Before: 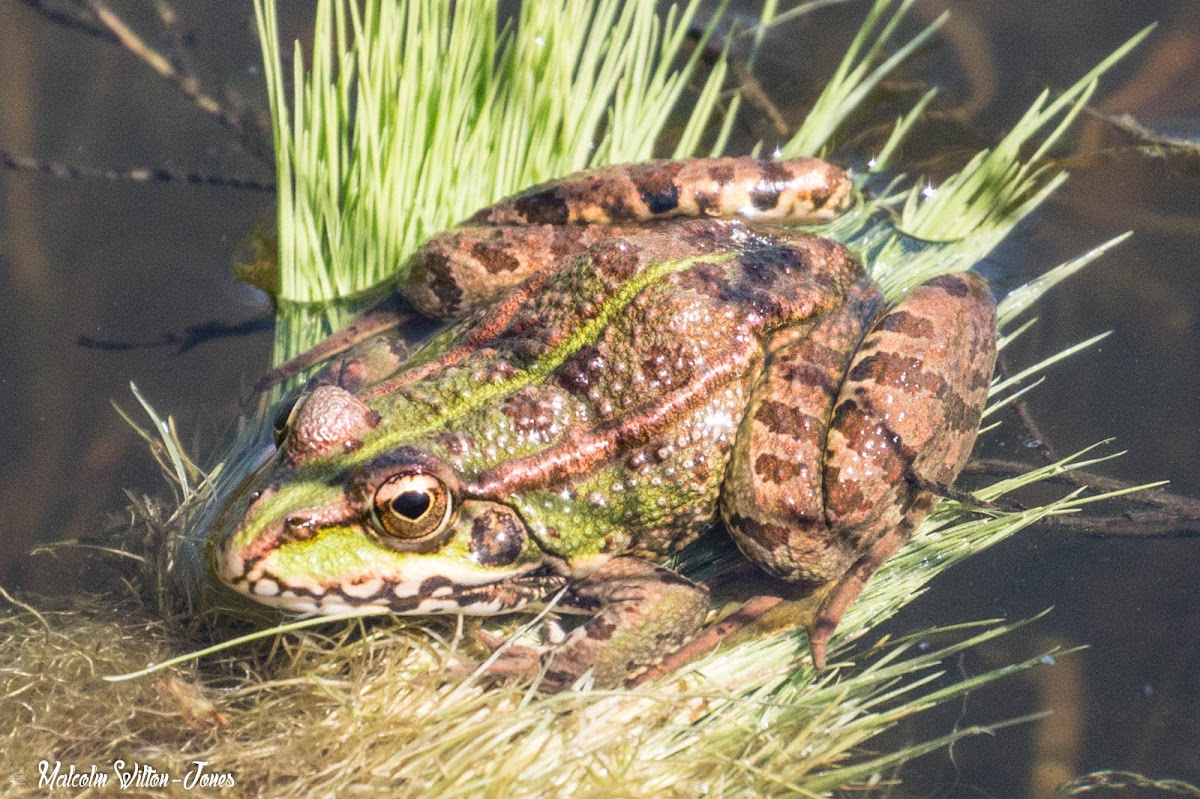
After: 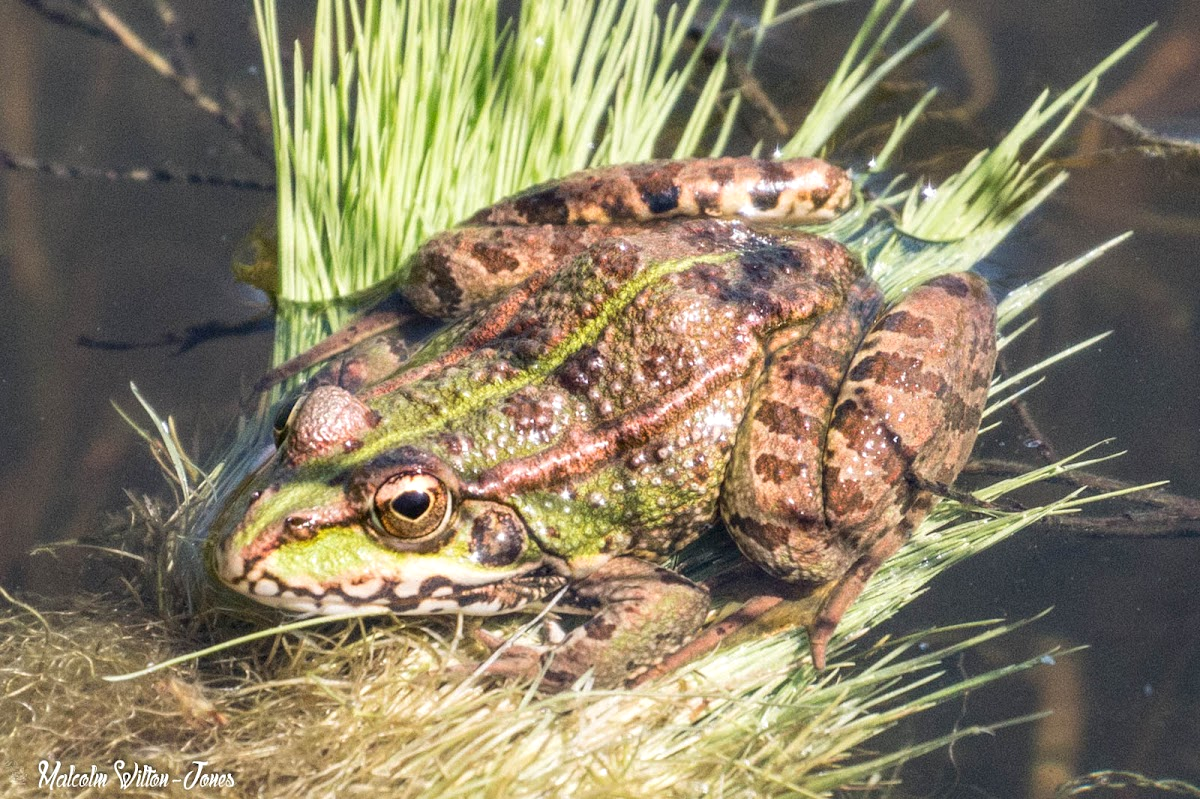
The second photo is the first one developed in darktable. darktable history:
local contrast: highlights 106%, shadows 100%, detail 120%, midtone range 0.2
